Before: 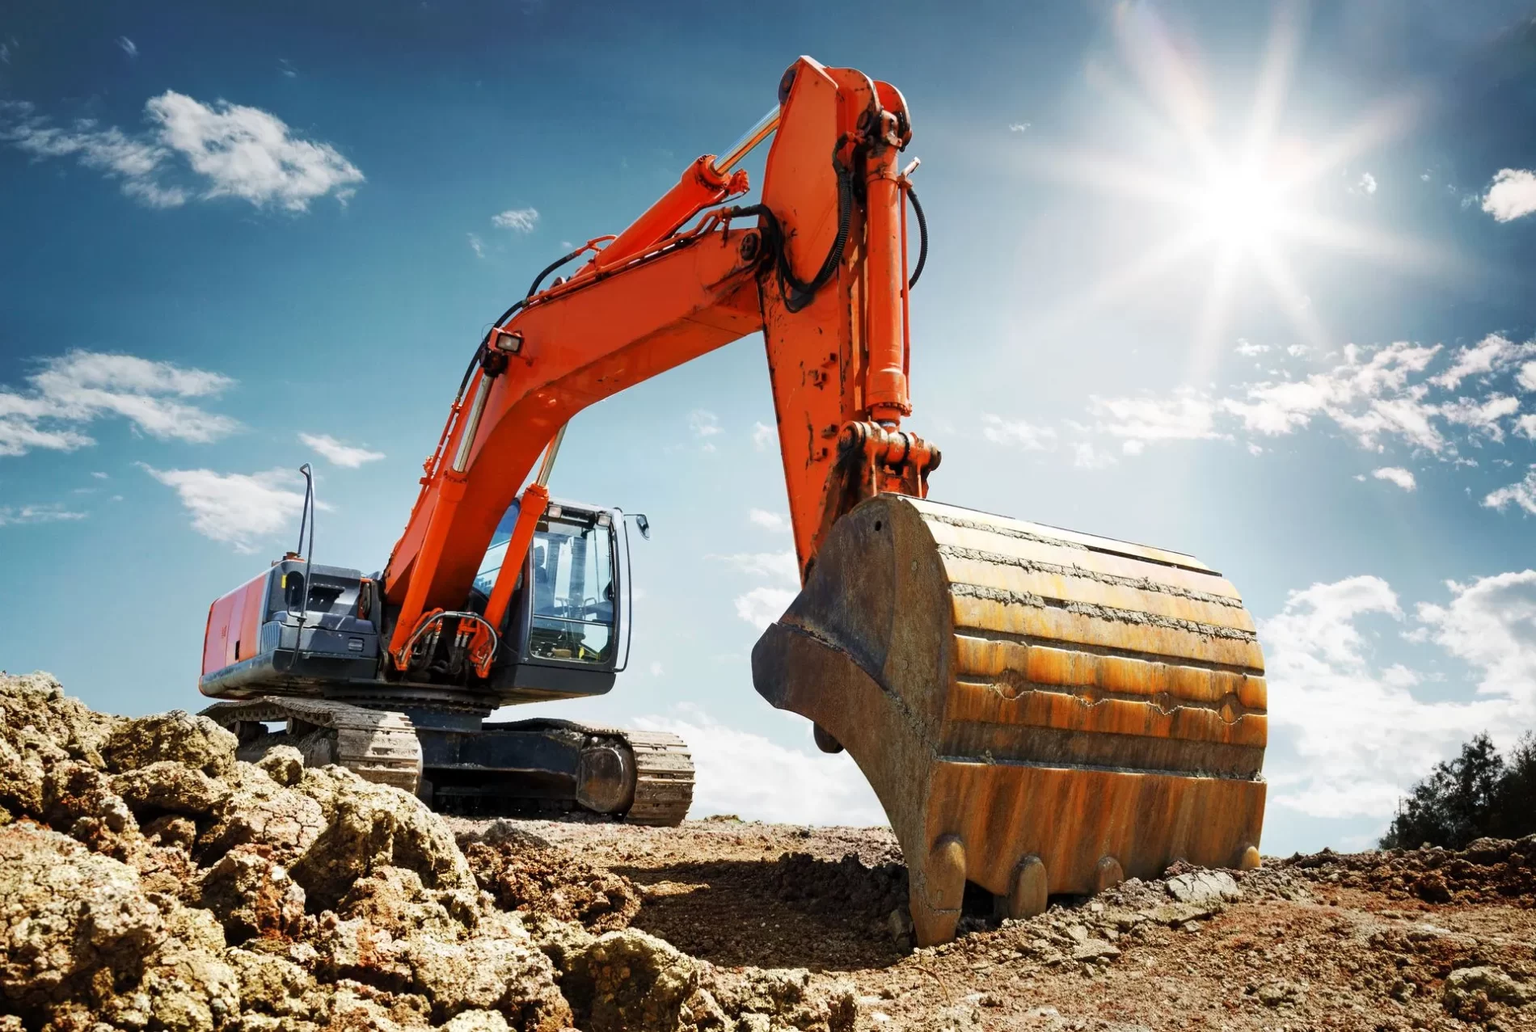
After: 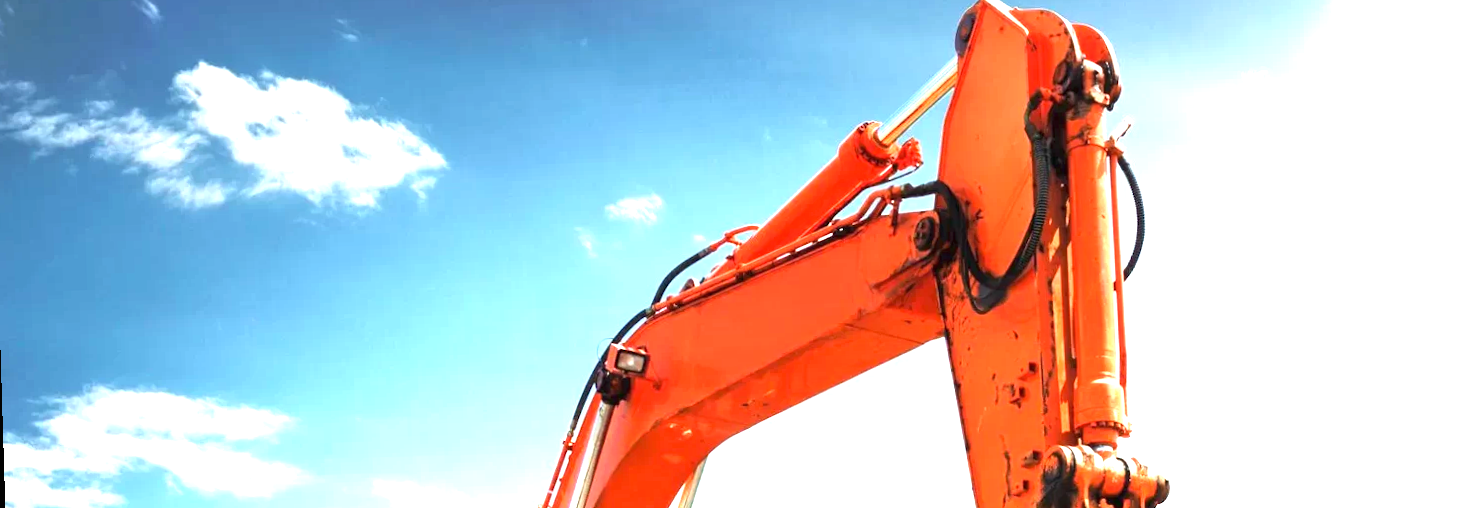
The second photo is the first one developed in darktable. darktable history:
exposure: black level correction 0, exposure 1.625 EV, compensate exposure bias true, compensate highlight preservation false
rotate and perspective: rotation -1.75°, automatic cropping off
crop: left 0.579%, top 7.627%, right 23.167%, bottom 54.275%
